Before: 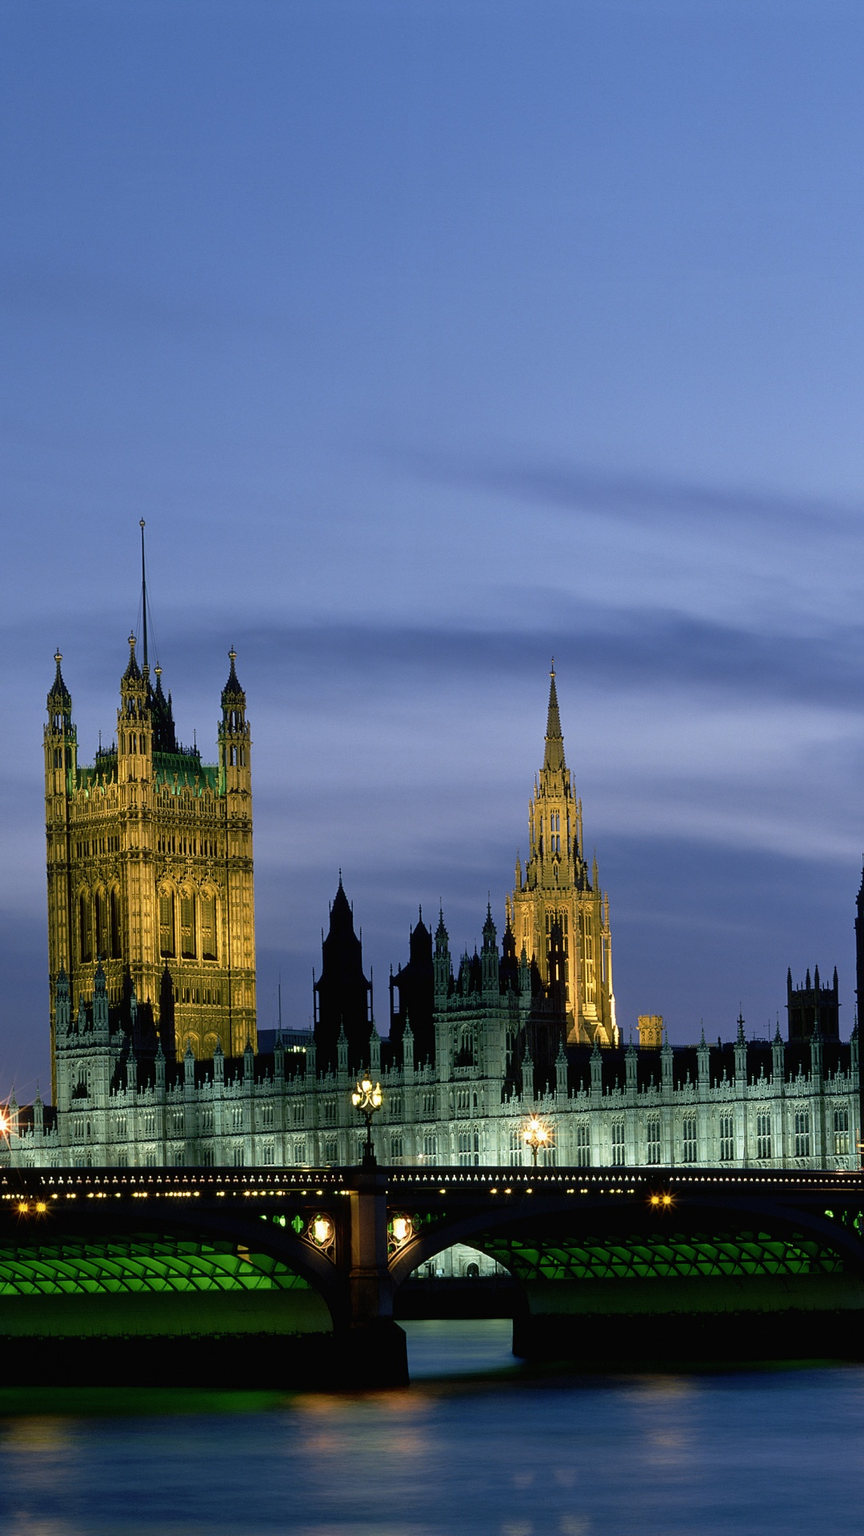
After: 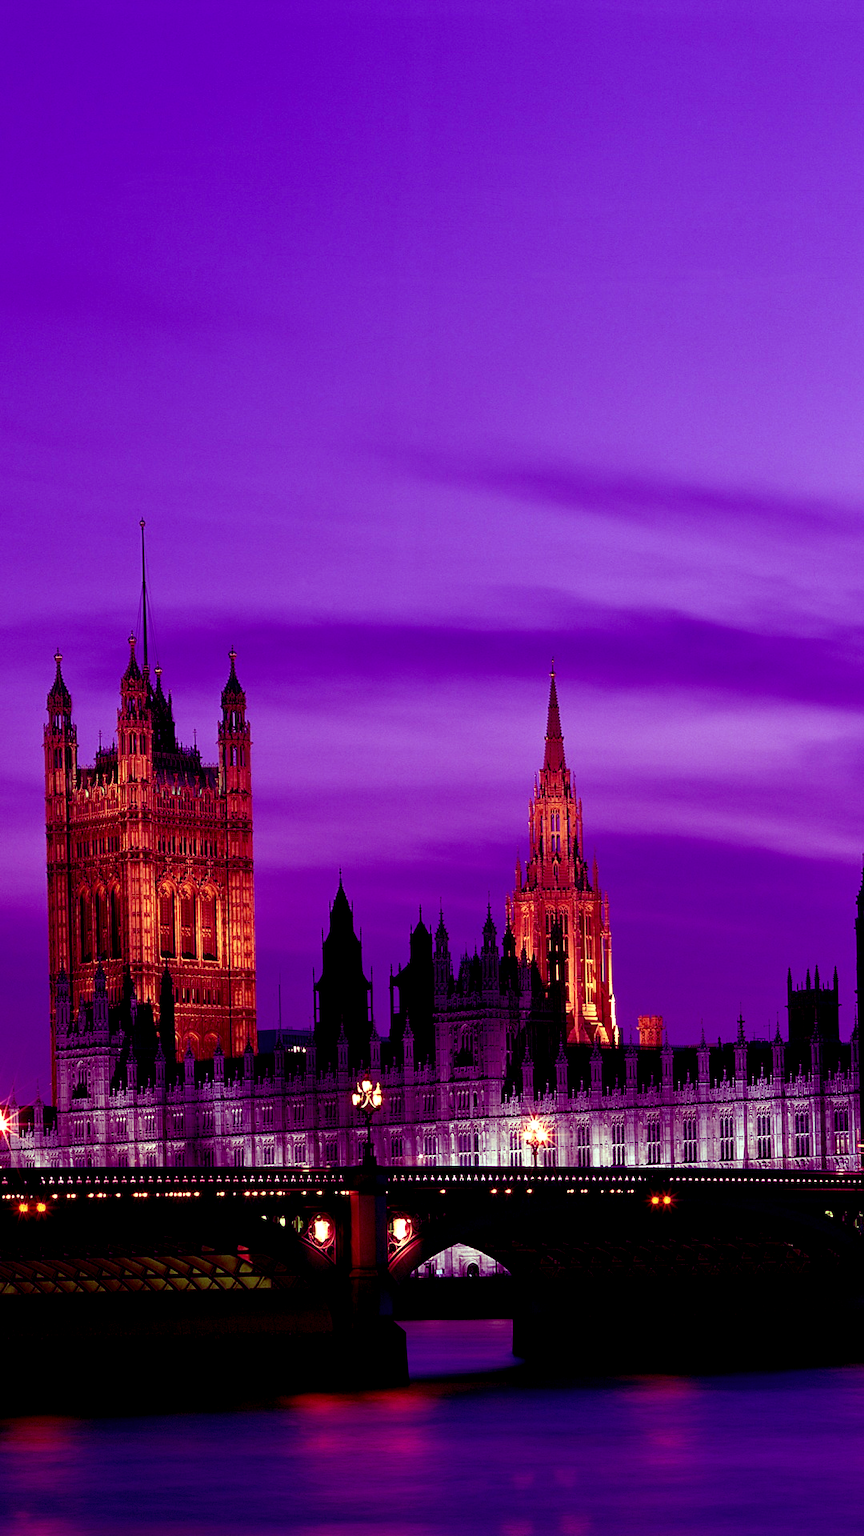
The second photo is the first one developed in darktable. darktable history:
exposure: black level correction 0.005, exposure 0.286 EV, compensate highlight preservation false
rgb levels: mode RGB, independent channels, levels [[0, 0.474, 1], [0, 0.5, 1], [0, 0.5, 1]]
color balance: mode lift, gamma, gain (sRGB), lift [1, 1, 0.101, 1]
